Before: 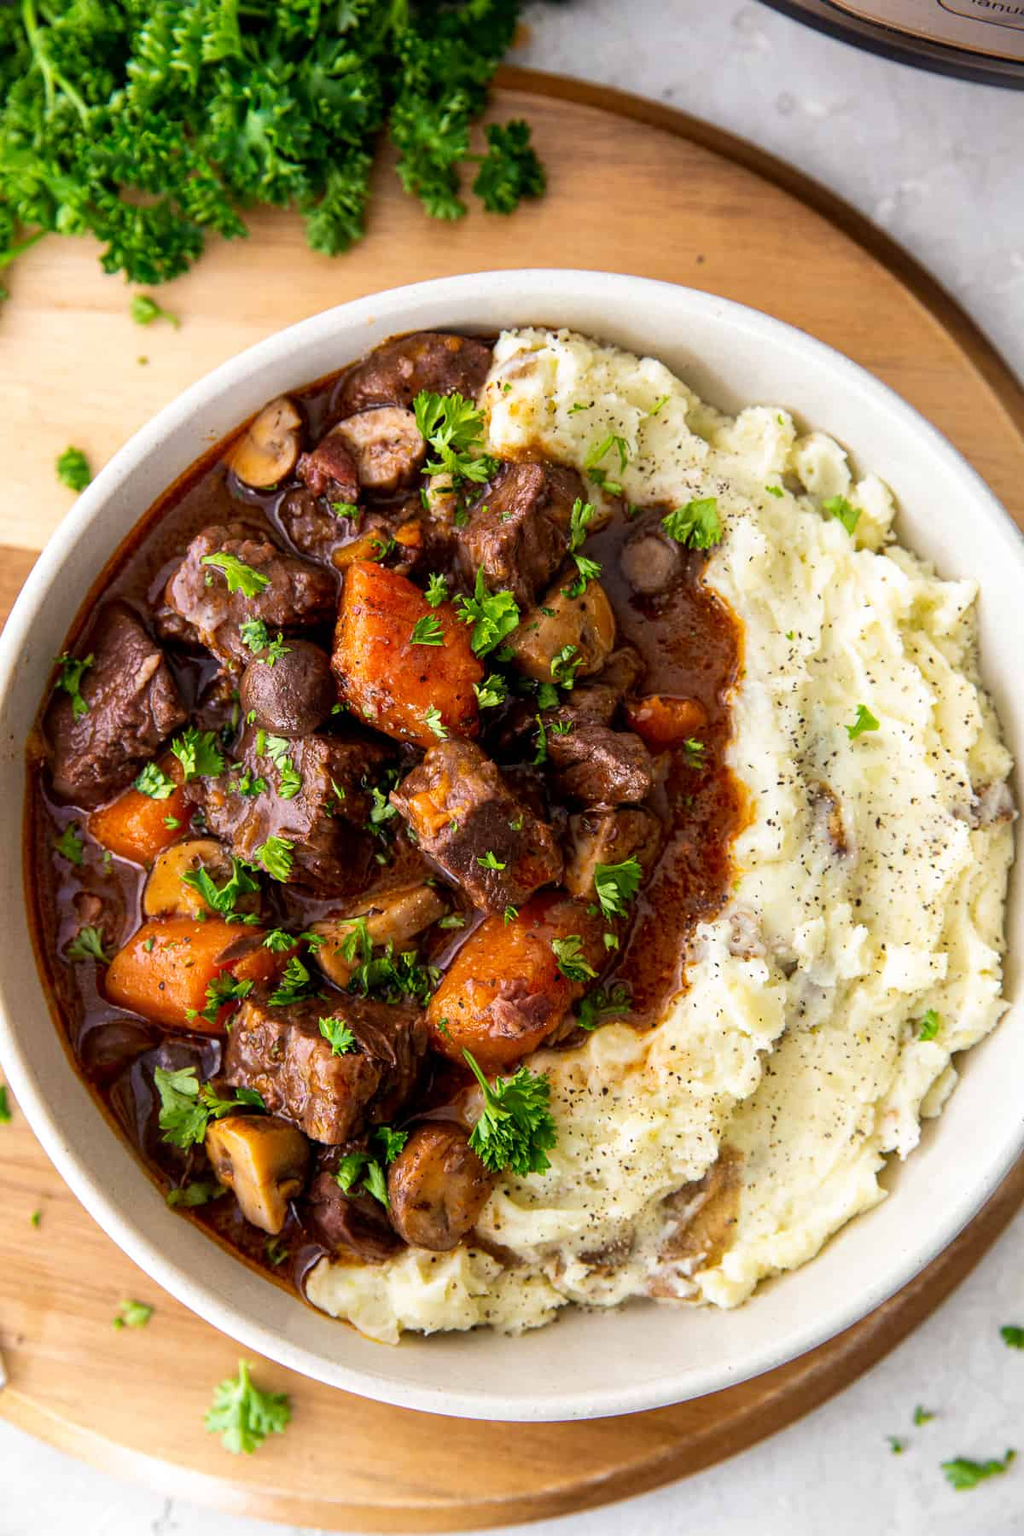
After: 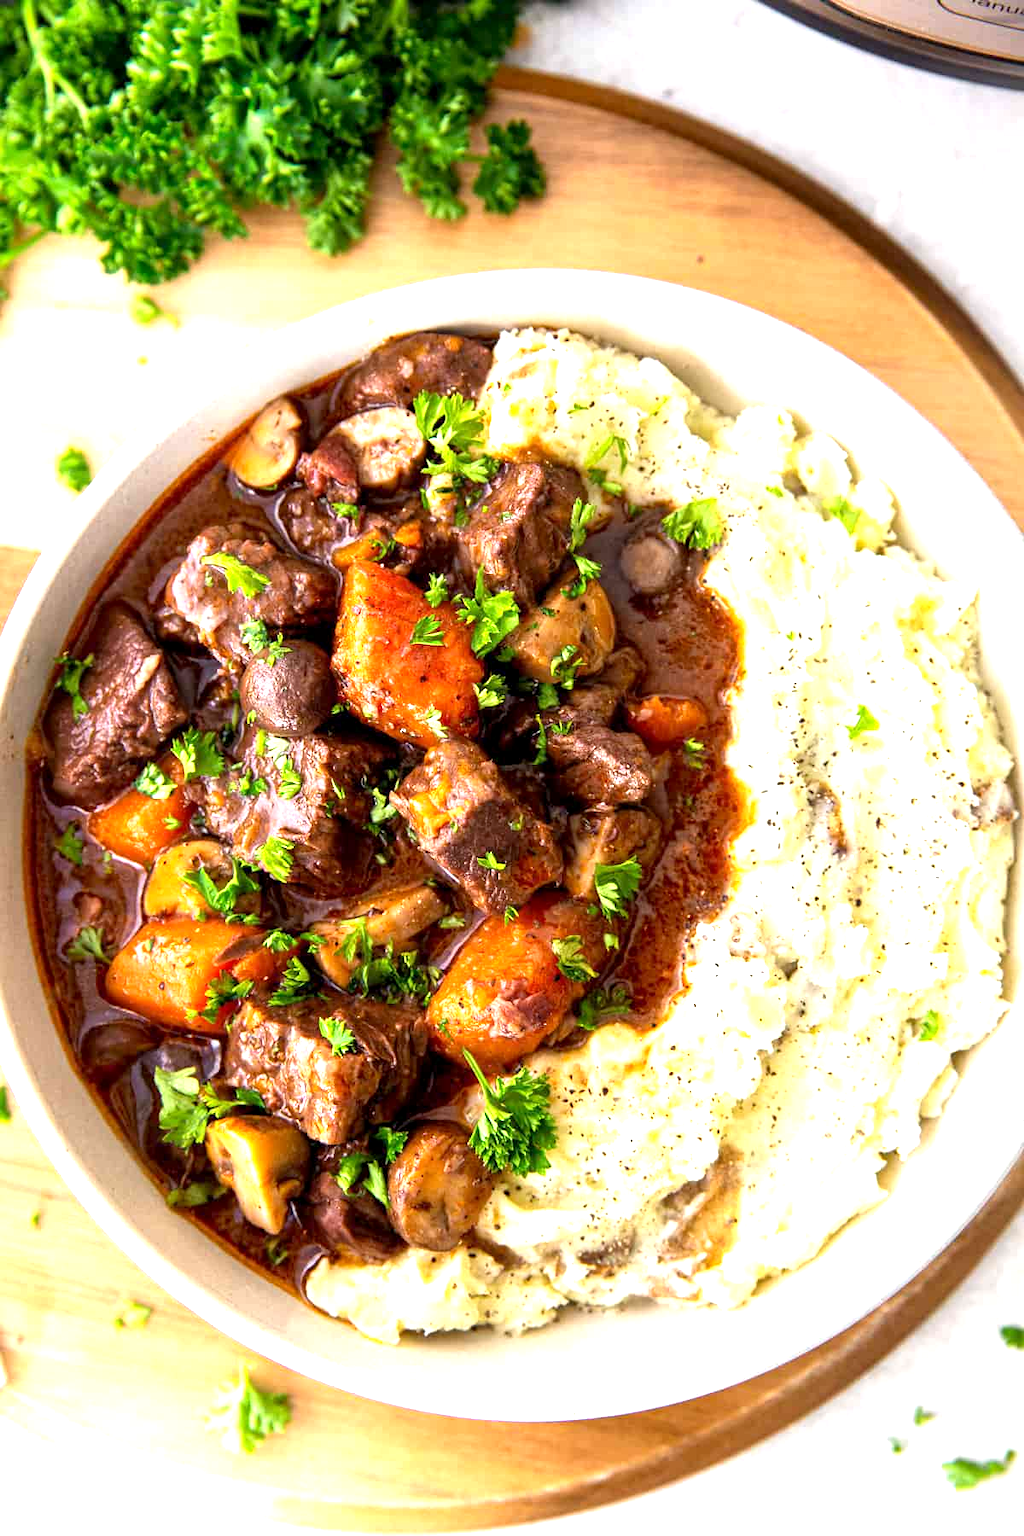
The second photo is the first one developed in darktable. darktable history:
exposure: black level correction 0.001, exposure 1.132 EV, compensate highlight preservation false
